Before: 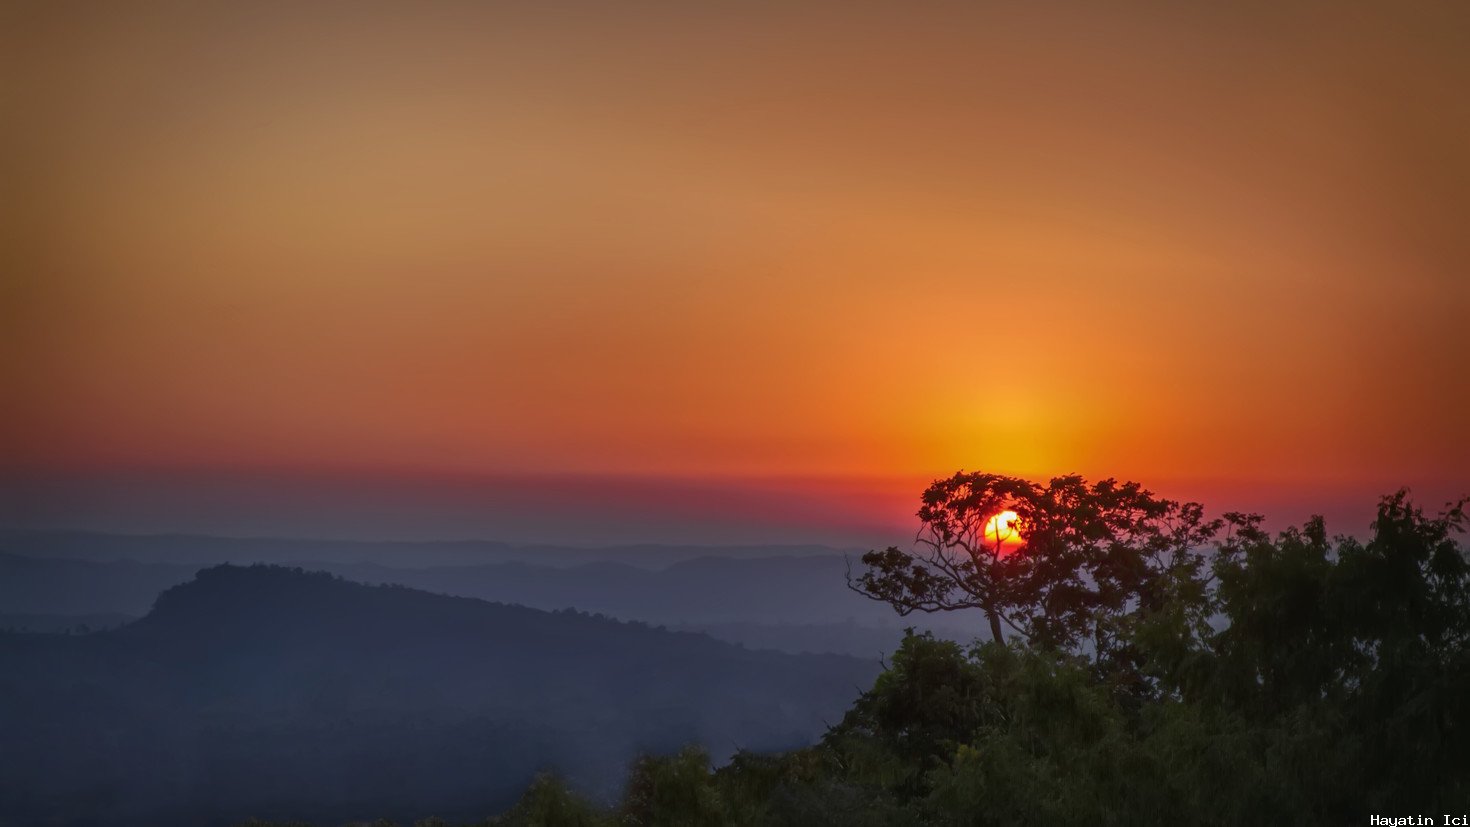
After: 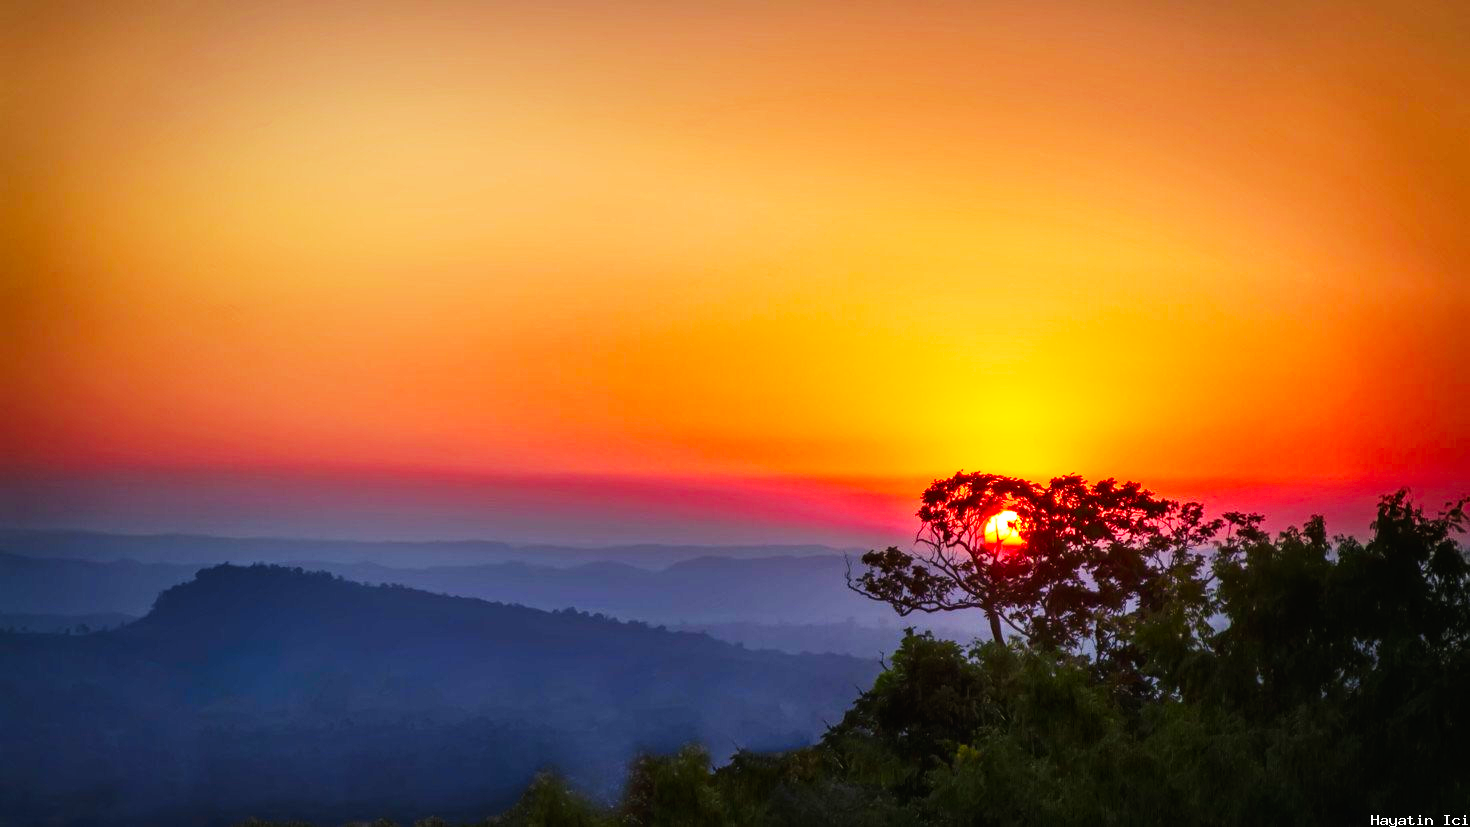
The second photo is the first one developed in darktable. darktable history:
contrast brightness saturation: saturation 0.185
base curve: curves: ch0 [(0, 0) (0.007, 0.004) (0.027, 0.03) (0.046, 0.07) (0.207, 0.54) (0.442, 0.872) (0.673, 0.972) (1, 1)], preserve colors none
